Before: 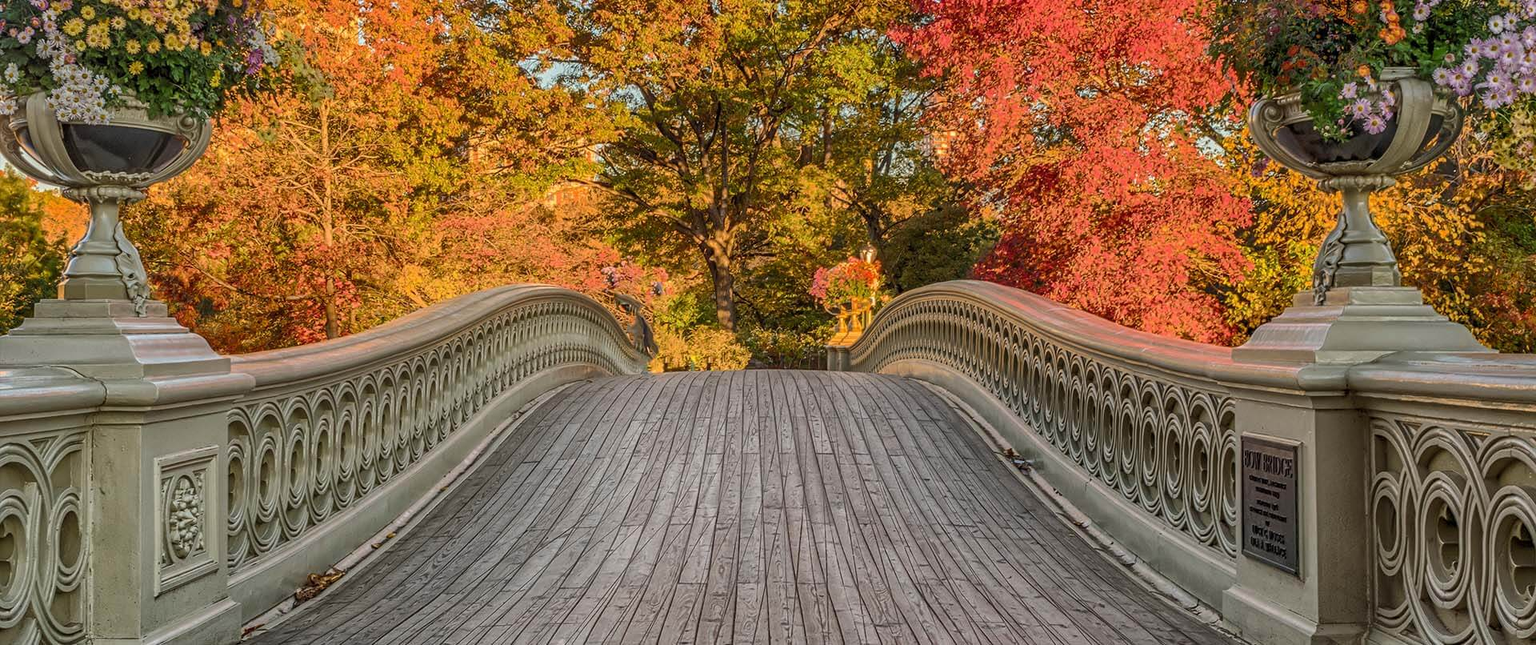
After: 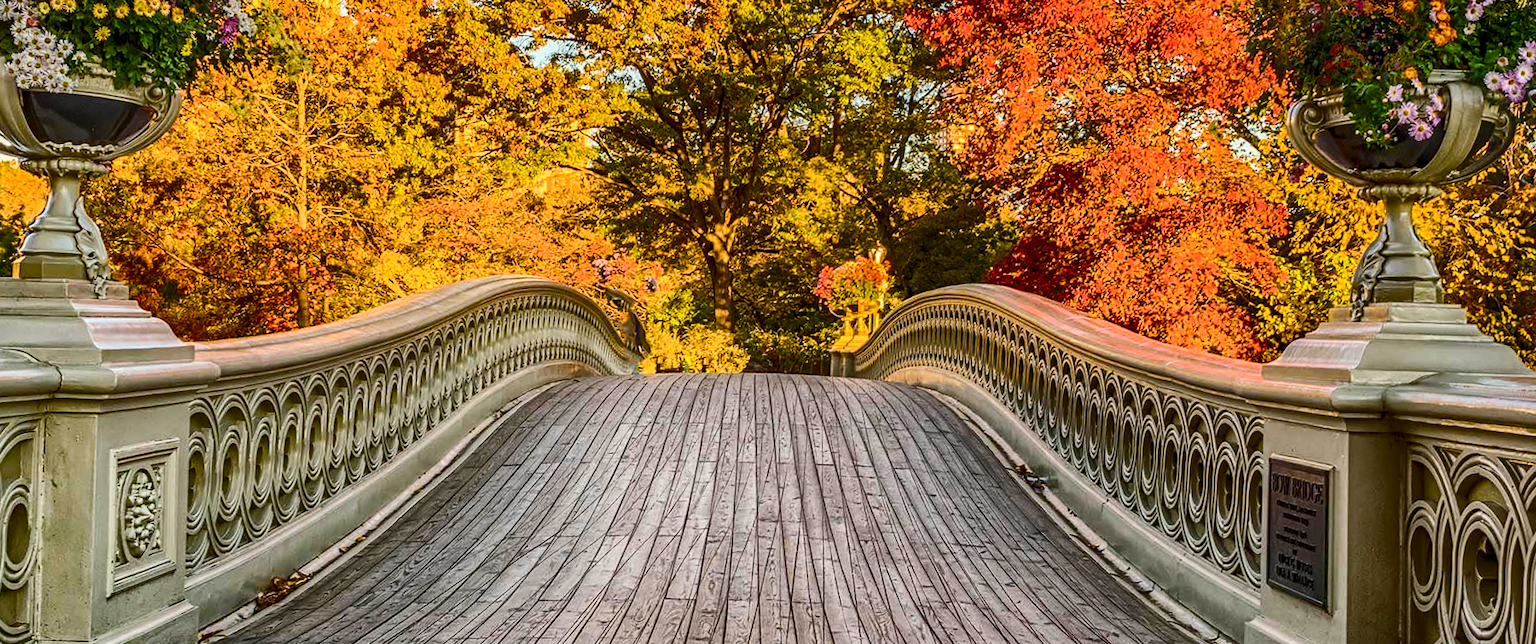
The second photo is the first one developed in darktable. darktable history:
contrast brightness saturation: contrast 0.295
crop and rotate: angle -1.59°
exposure: exposure 0.201 EV, compensate highlight preservation false
color correction: highlights b* -0.049, saturation 0.869
color balance rgb: highlights gain › chroma 0.165%, highlights gain › hue 331.09°, linear chroma grading › global chroma 14.718%, perceptual saturation grading › global saturation 38.86%, perceptual saturation grading › highlights -25.067%, perceptual saturation grading › mid-tones 35.381%, perceptual saturation grading › shadows 35.79%
tone equalizer: on, module defaults
